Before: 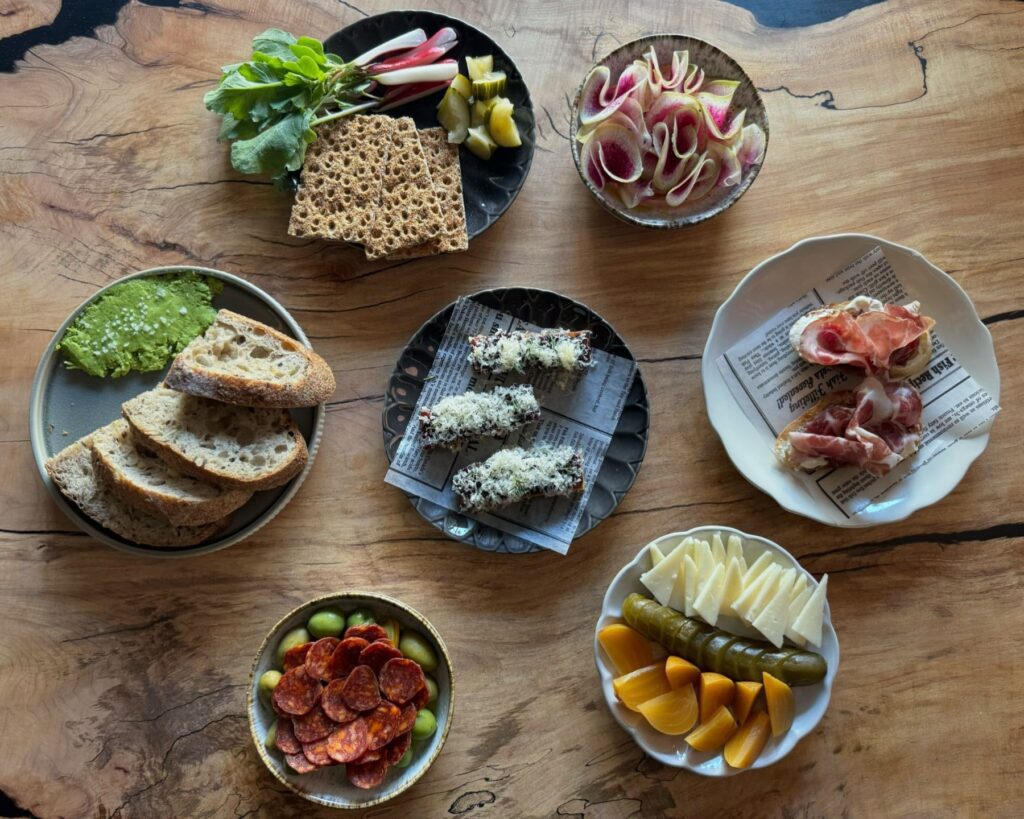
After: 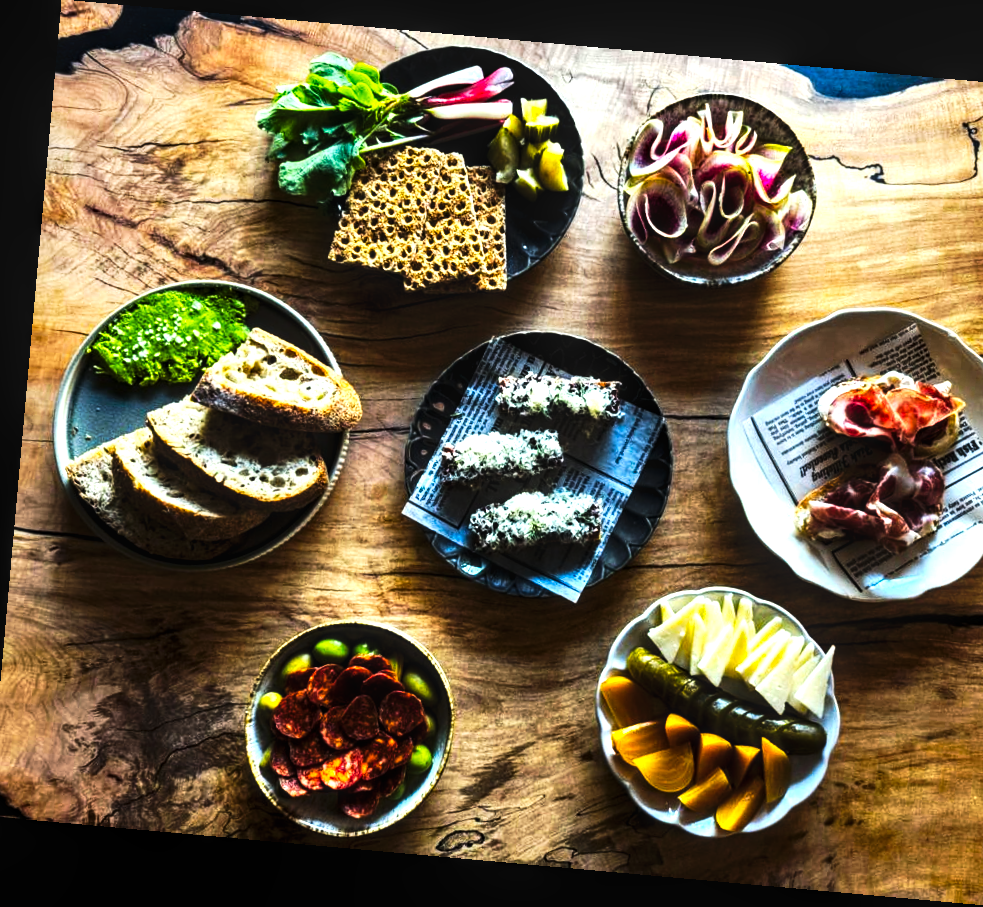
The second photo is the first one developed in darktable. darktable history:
tone equalizer: -8 EV -1.08 EV, -7 EV -1.01 EV, -6 EV -0.867 EV, -5 EV -0.578 EV, -3 EV 0.578 EV, -2 EV 0.867 EV, -1 EV 1.01 EV, +0 EV 1.08 EV, edges refinement/feathering 500, mask exposure compensation -1.57 EV, preserve details no
crop and rotate: left 1.088%, right 8.807%
local contrast: on, module defaults
color balance rgb: linear chroma grading › global chroma 9%, perceptual saturation grading › global saturation 36%, perceptual brilliance grading › global brilliance 15%, perceptual brilliance grading › shadows -35%, global vibrance 15%
rotate and perspective: rotation 5.12°, automatic cropping off
tone curve: curves: ch0 [(0, 0) (0.003, 0.004) (0.011, 0.009) (0.025, 0.017) (0.044, 0.029) (0.069, 0.04) (0.1, 0.051) (0.136, 0.07) (0.177, 0.095) (0.224, 0.131) (0.277, 0.179) (0.335, 0.237) (0.399, 0.302) (0.468, 0.386) (0.543, 0.471) (0.623, 0.576) (0.709, 0.699) (0.801, 0.817) (0.898, 0.917) (1, 1)], preserve colors none
exposure: black level correction 0.005, exposure 0.014 EV, compensate highlight preservation false
